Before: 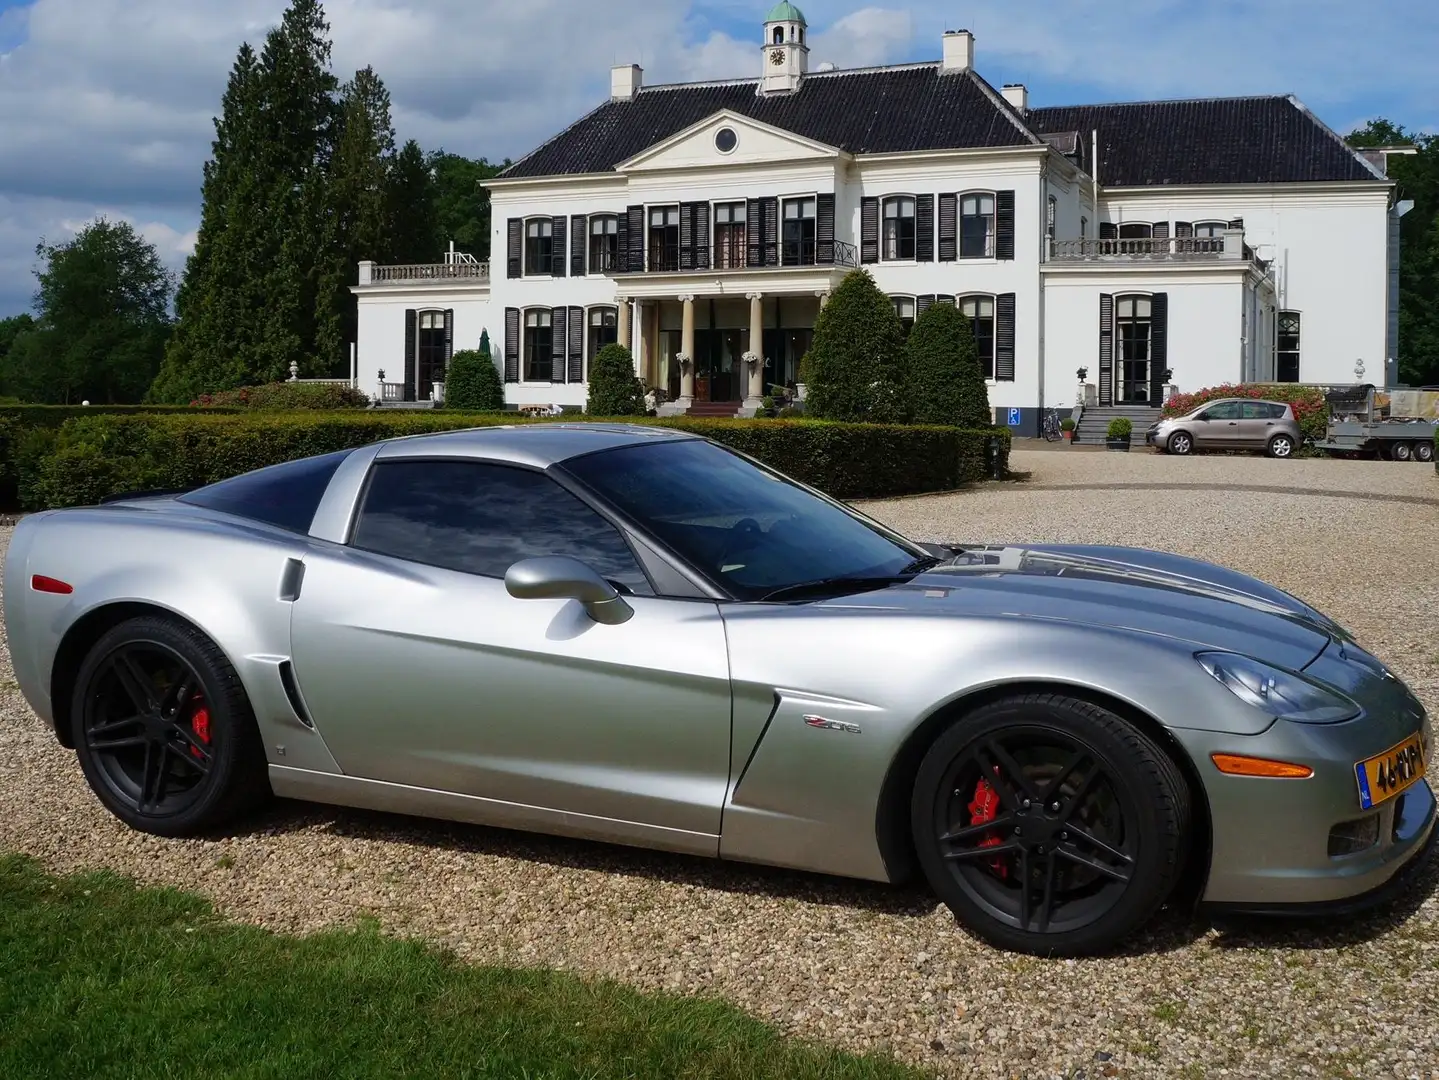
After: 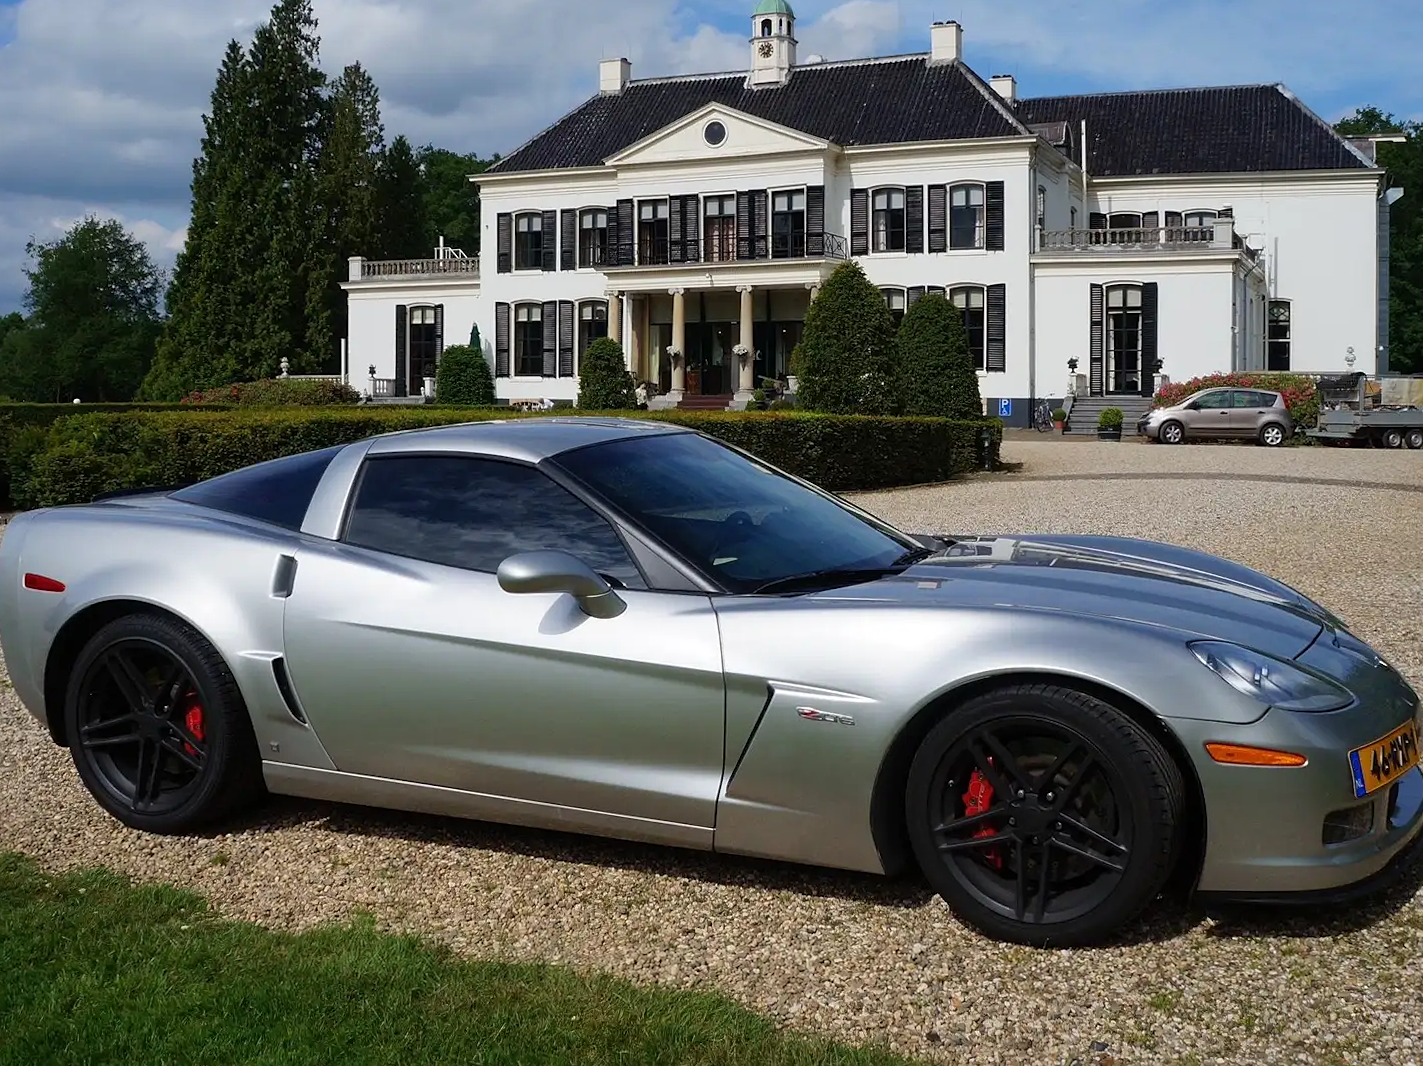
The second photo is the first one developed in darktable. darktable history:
rotate and perspective: rotation -0.45°, automatic cropping original format, crop left 0.008, crop right 0.992, crop top 0.012, crop bottom 0.988
sharpen: radius 1.272, amount 0.305, threshold 0
